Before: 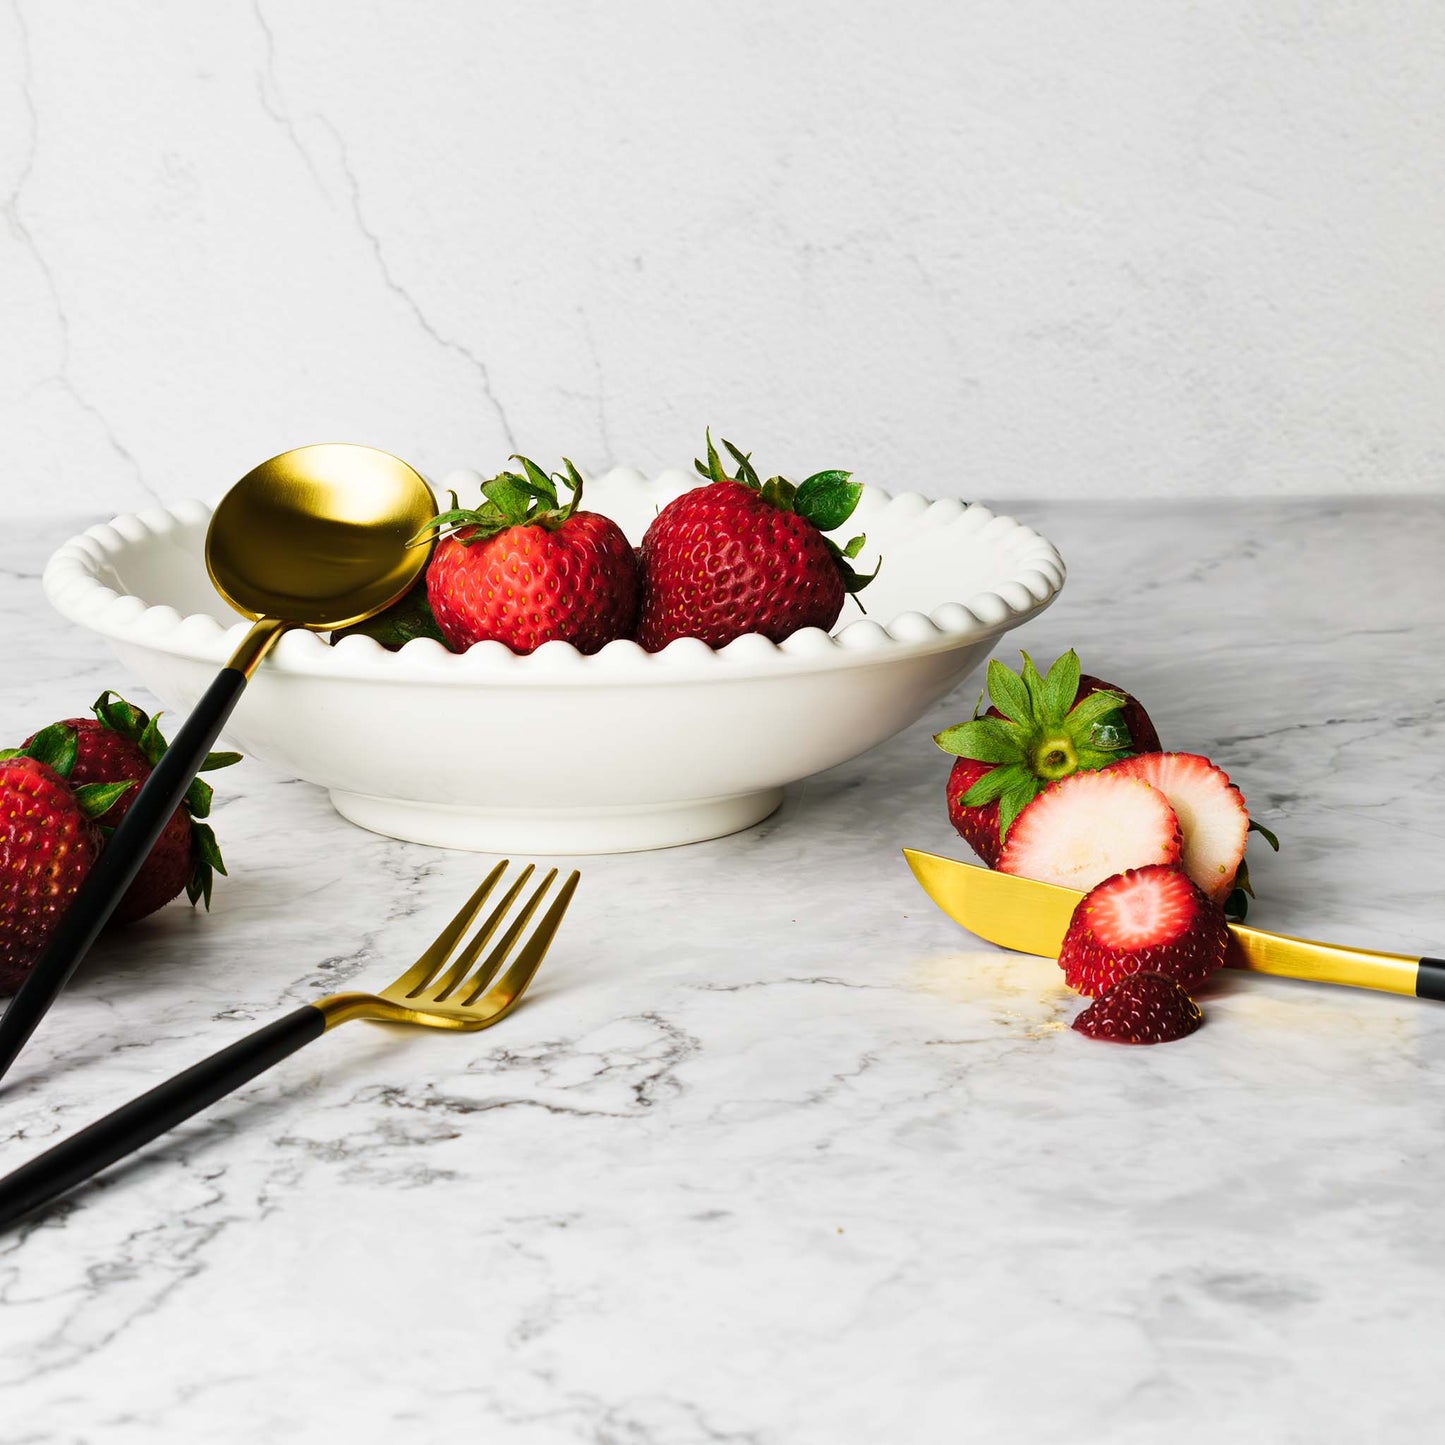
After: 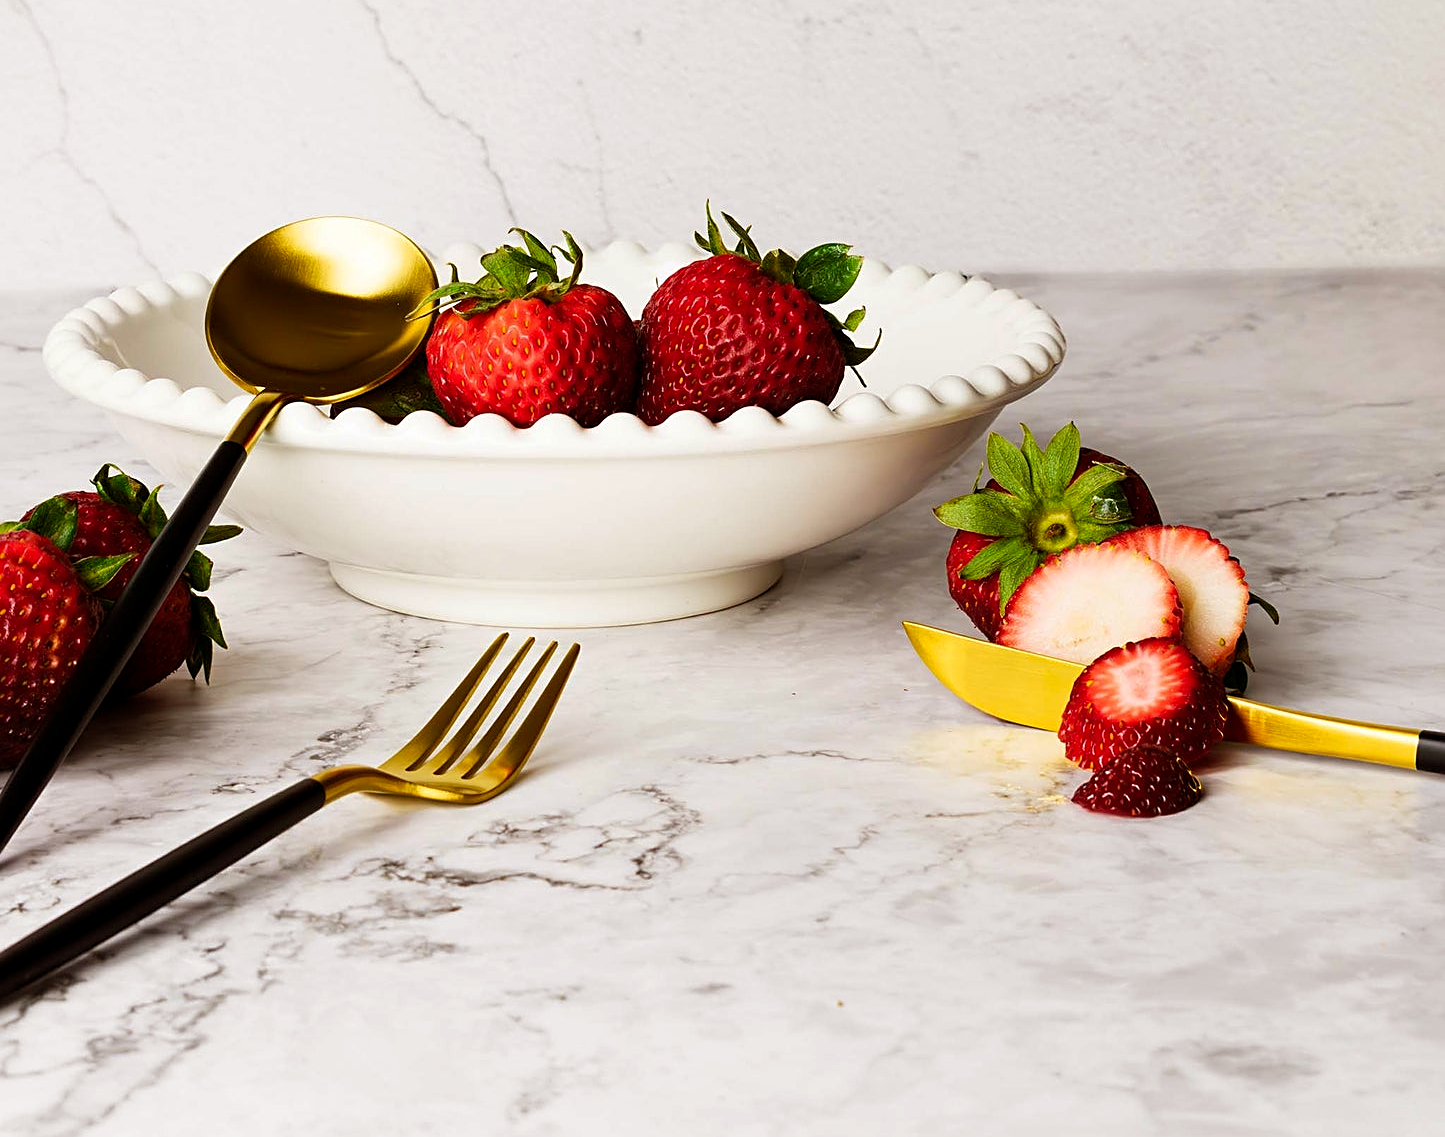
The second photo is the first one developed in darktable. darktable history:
crop and rotate: top 15.774%, bottom 5.506%
rgb levels: mode RGB, independent channels, levels [[0, 0.5, 1], [0, 0.521, 1], [0, 0.536, 1]]
exposure: black level correction 0.002, compensate highlight preservation false
sharpen: on, module defaults
